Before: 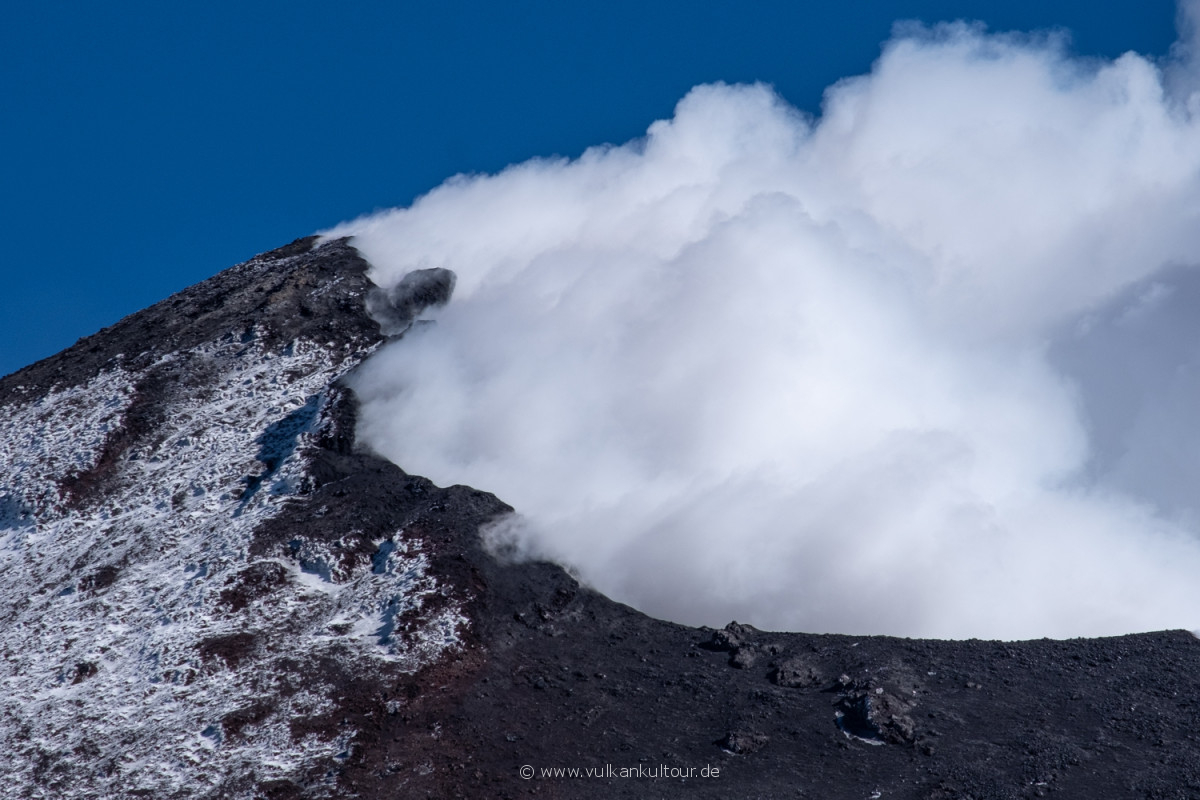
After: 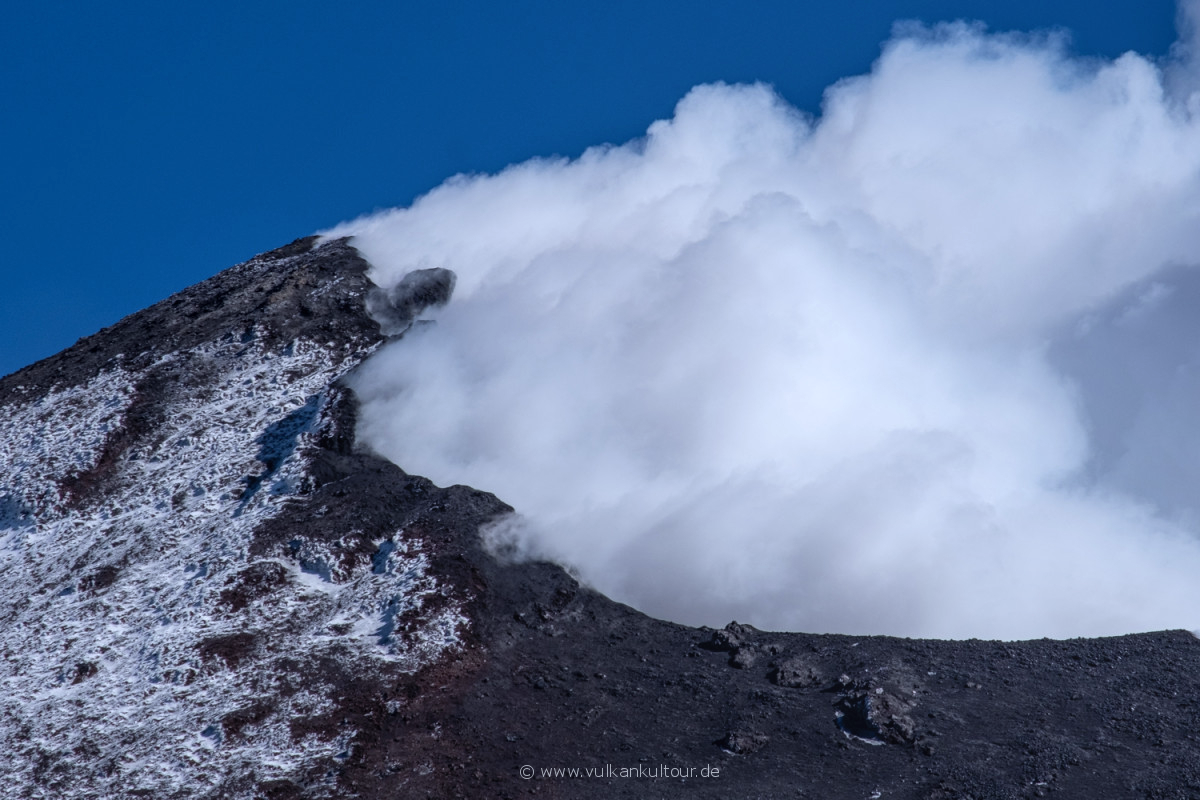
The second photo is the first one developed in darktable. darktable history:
local contrast: detail 110%
white balance: red 0.967, blue 1.049
